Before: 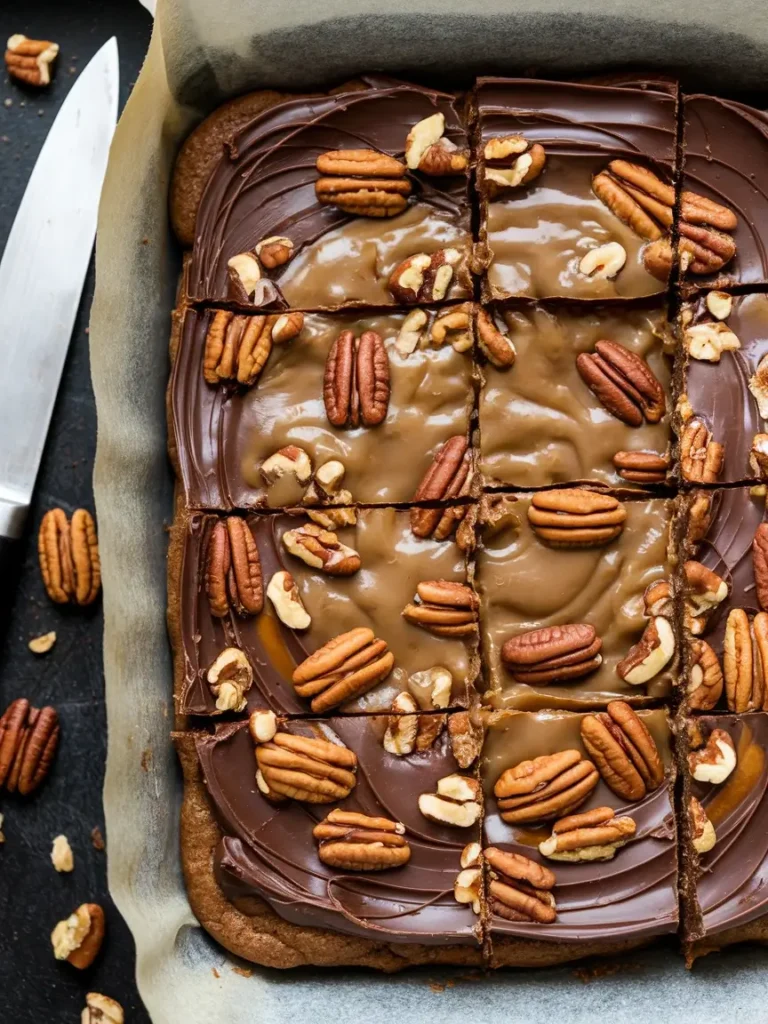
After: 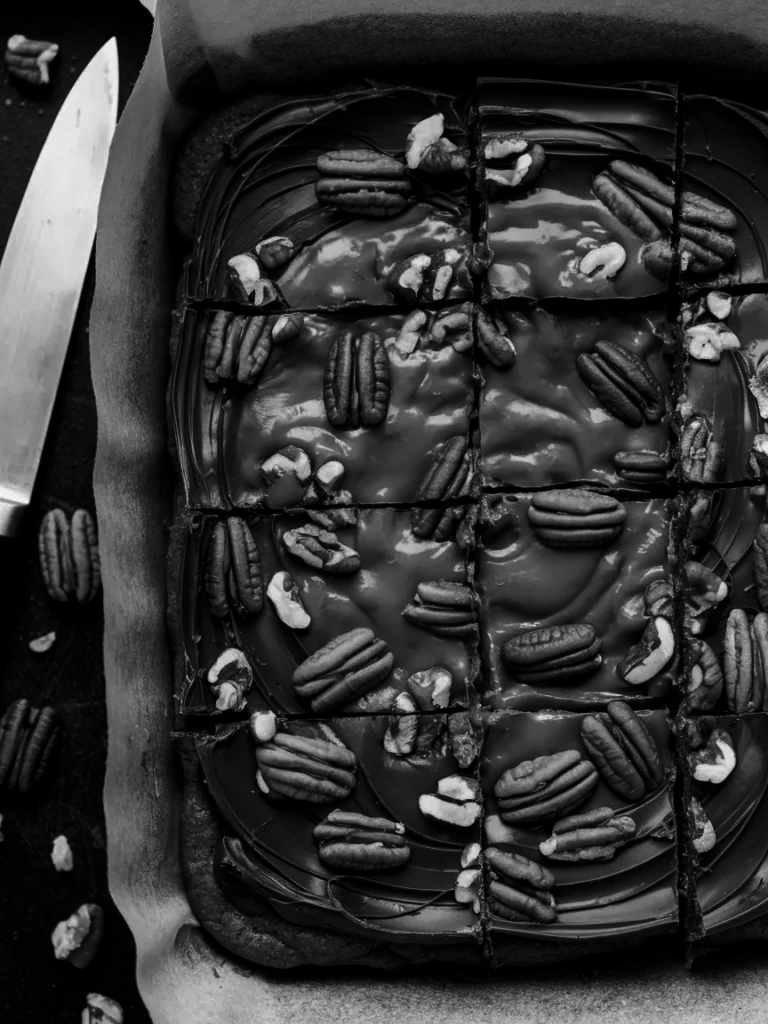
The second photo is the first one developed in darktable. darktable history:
white balance: red 0.978, blue 0.999
contrast brightness saturation: contrast -0.03, brightness -0.59, saturation -1
